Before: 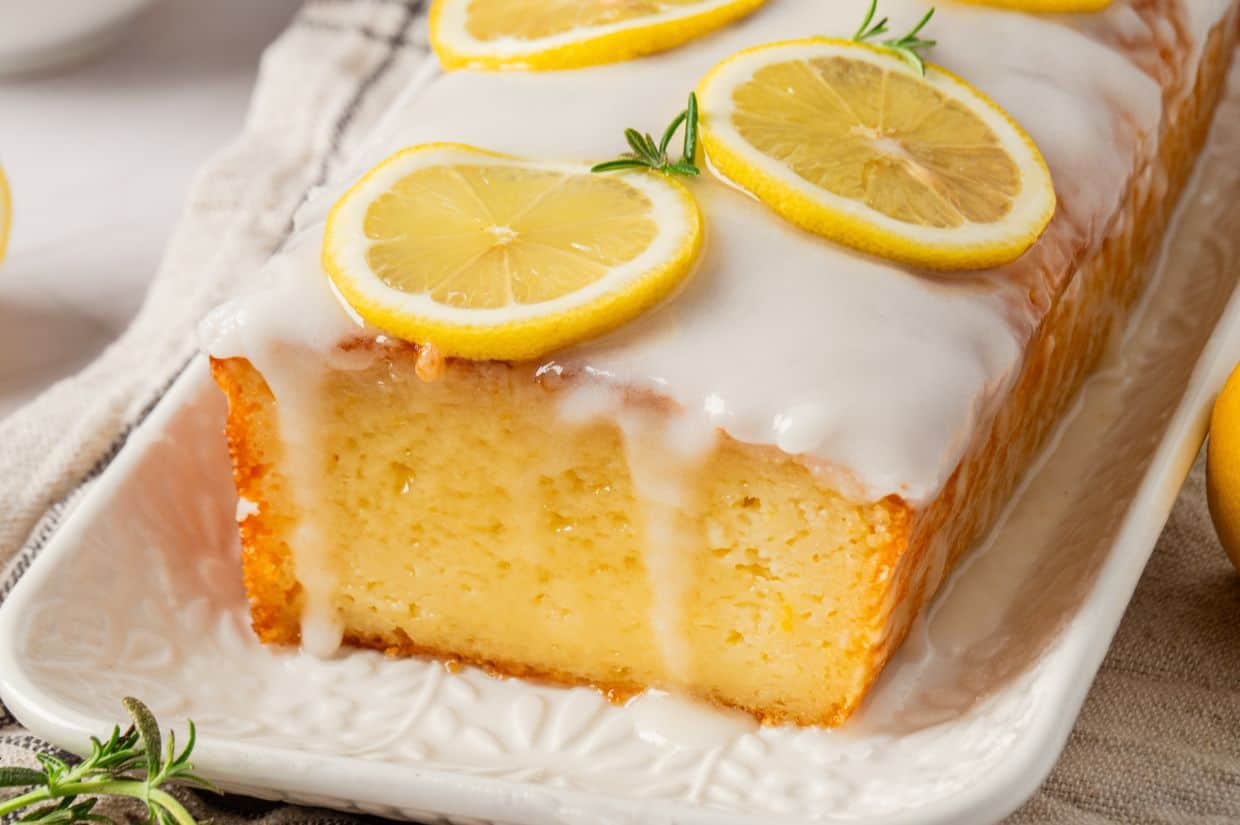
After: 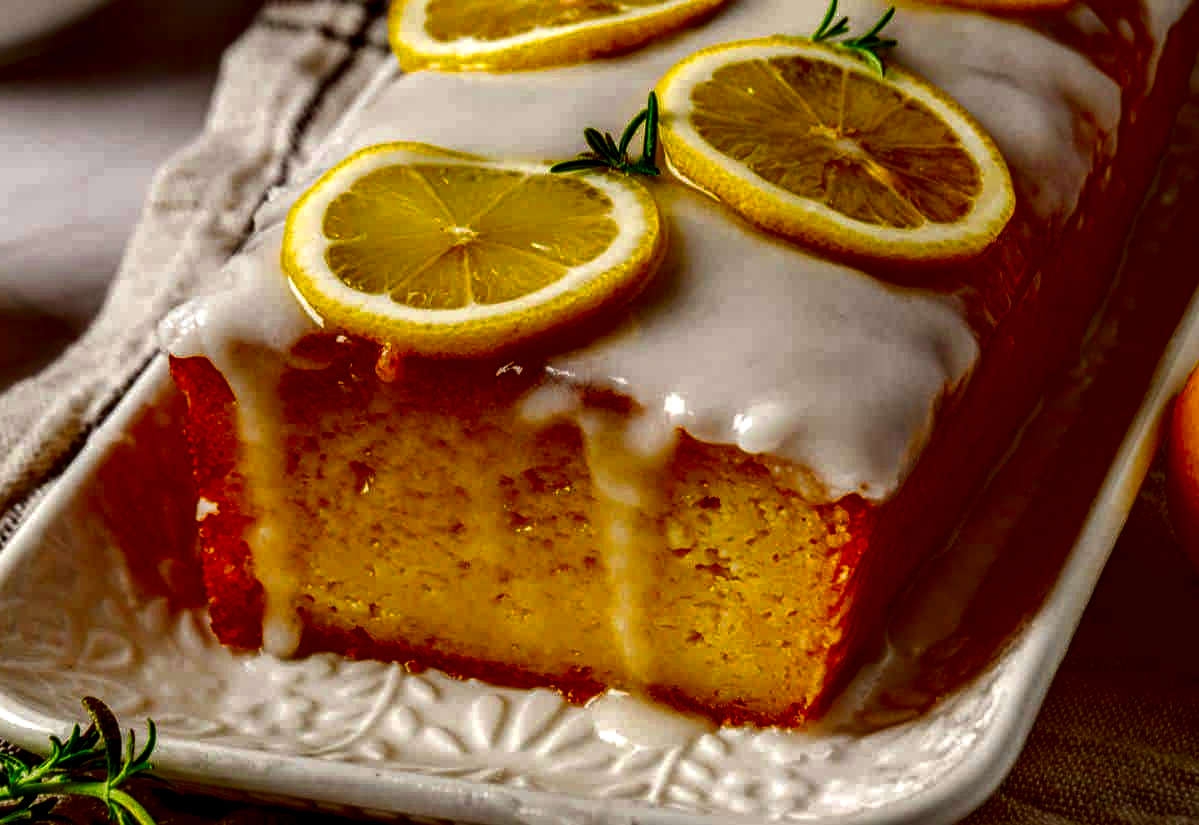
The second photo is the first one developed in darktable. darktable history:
crop and rotate: left 3.238%
exposure: black level correction 0.002, compensate highlight preservation false
local contrast: highlights 19%, detail 186%
contrast brightness saturation: brightness -1, saturation 1
